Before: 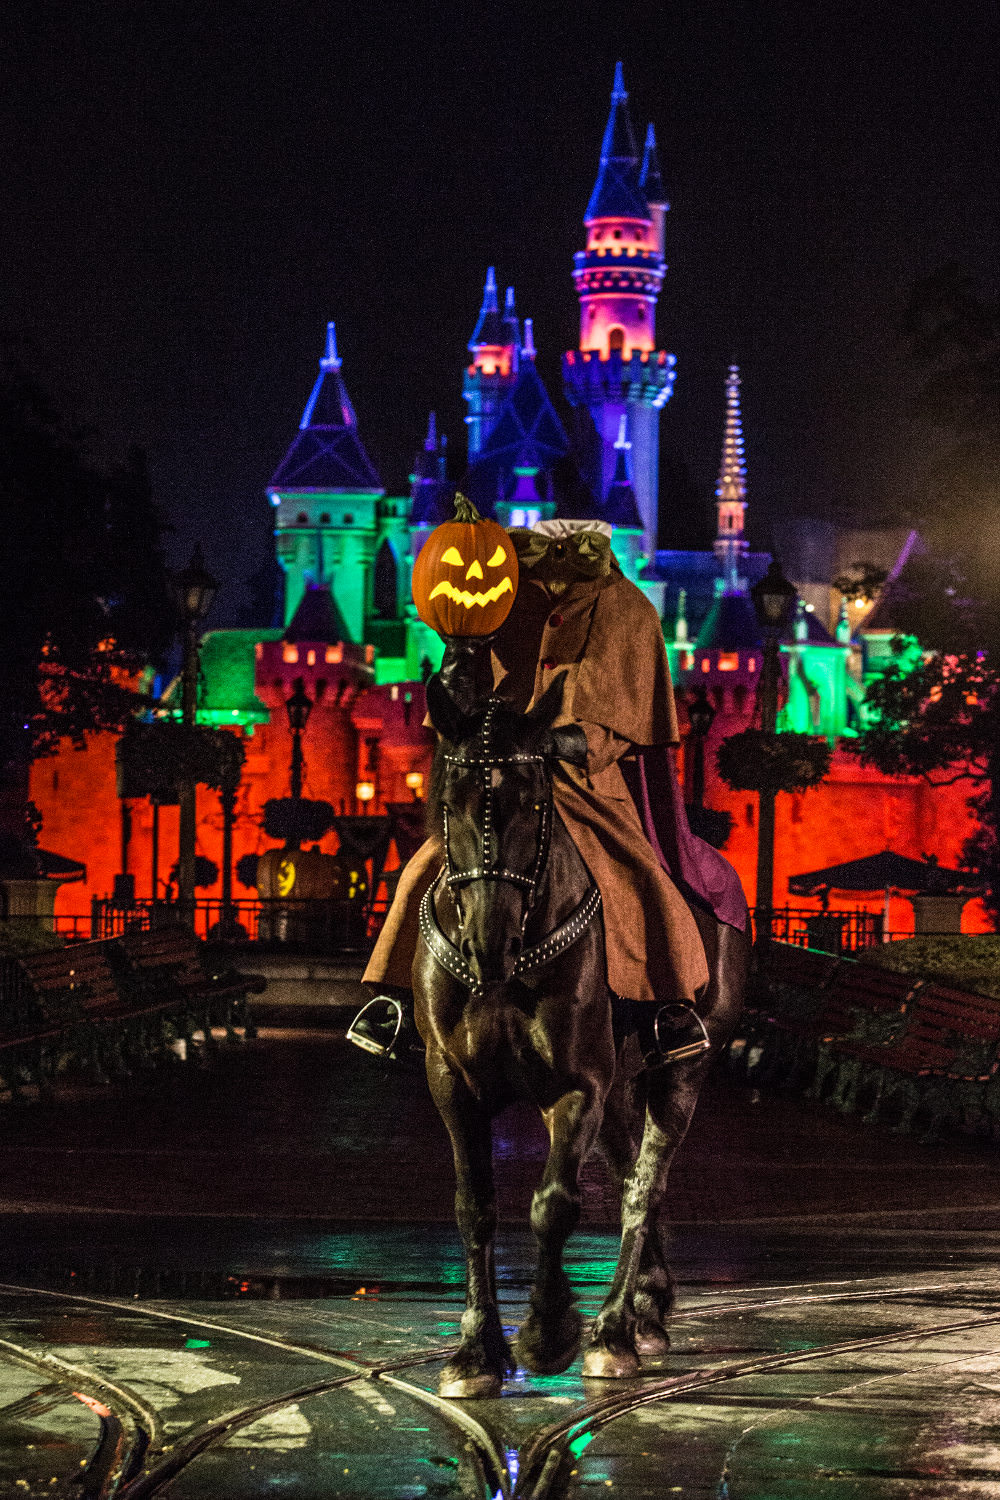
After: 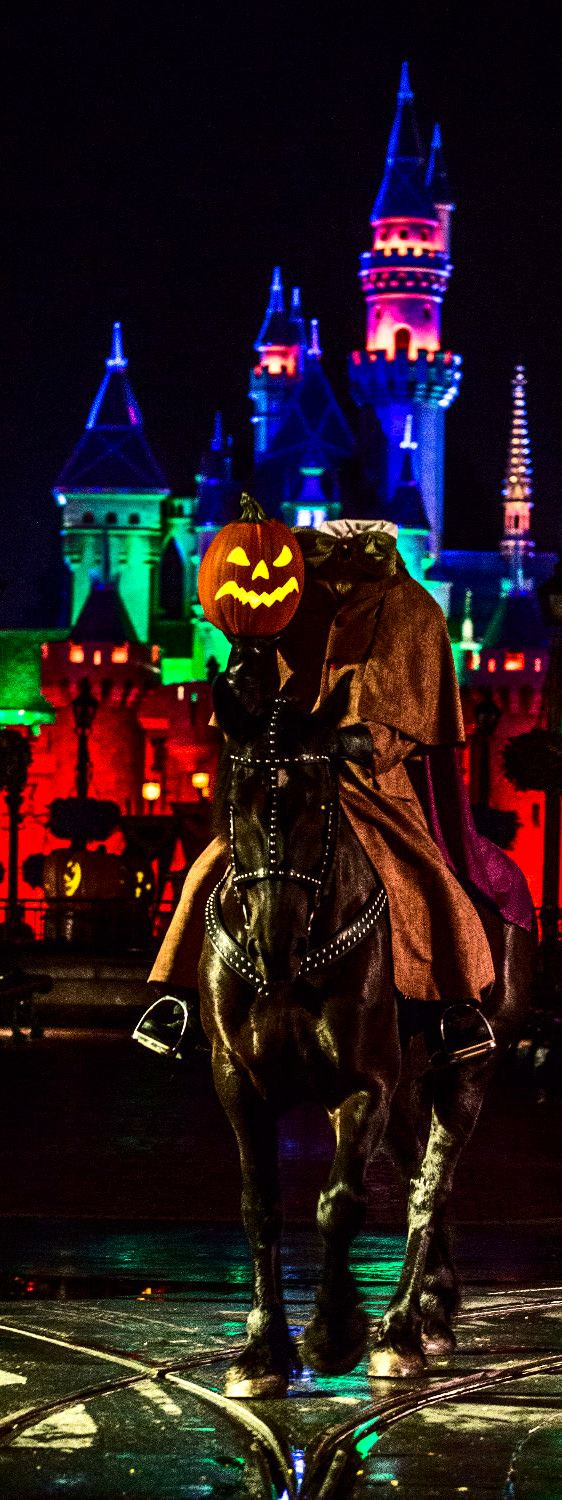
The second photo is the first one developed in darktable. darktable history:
contrast brightness saturation: contrast 0.19, brightness -0.114, saturation 0.214
crop: left 21.449%, right 22.327%
tone equalizer: -8 EV -0.415 EV, -7 EV -0.397 EV, -6 EV -0.348 EV, -5 EV -0.225 EV, -3 EV 0.22 EV, -2 EV 0.34 EV, -1 EV 0.364 EV, +0 EV 0.418 EV, edges refinement/feathering 500, mask exposure compensation -1.57 EV, preserve details no
exposure: compensate exposure bias true, compensate highlight preservation false
